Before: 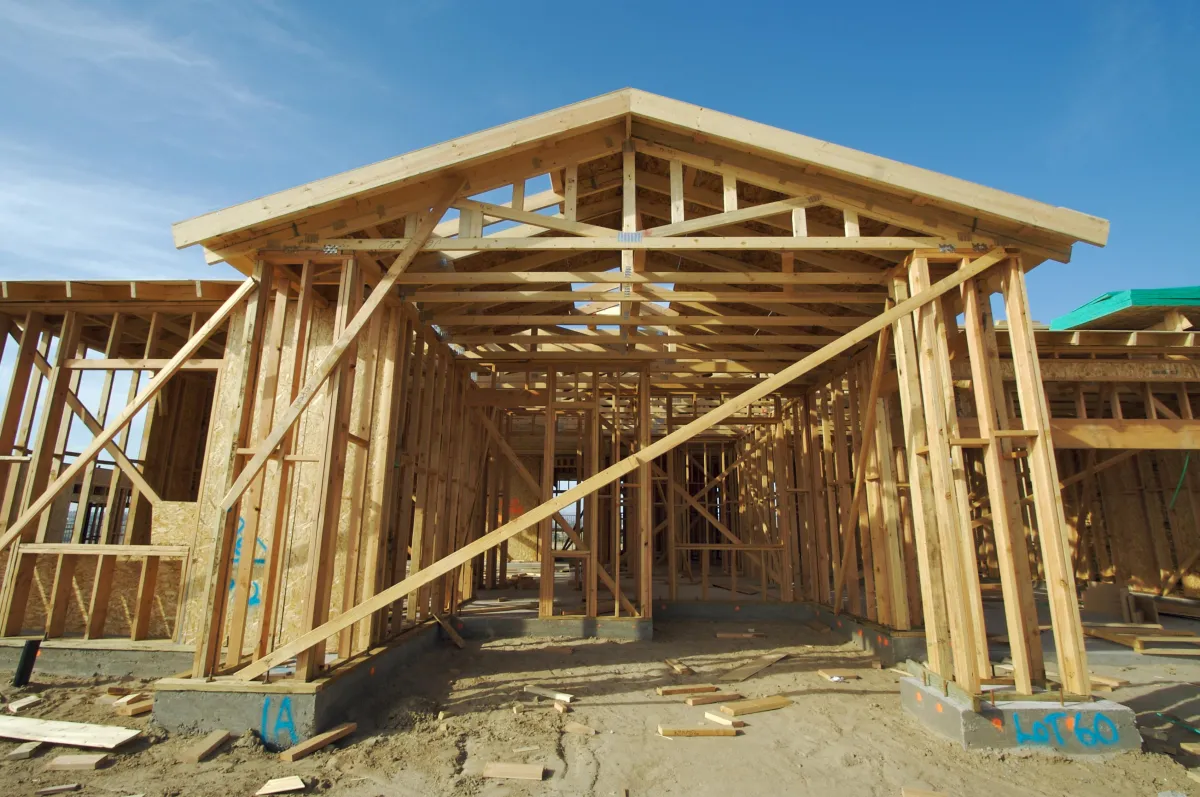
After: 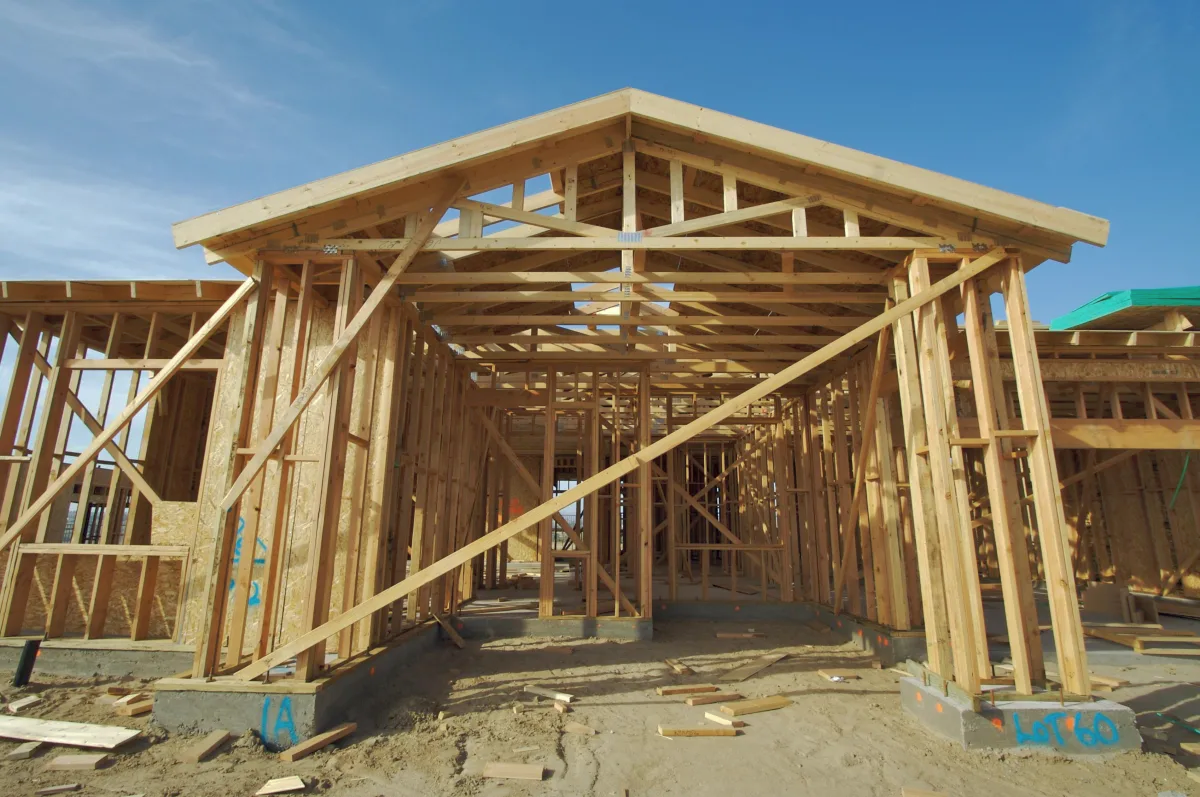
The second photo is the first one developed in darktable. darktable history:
shadows and highlights: highlights color adjustment 42.4%
contrast brightness saturation: saturation -0.051
